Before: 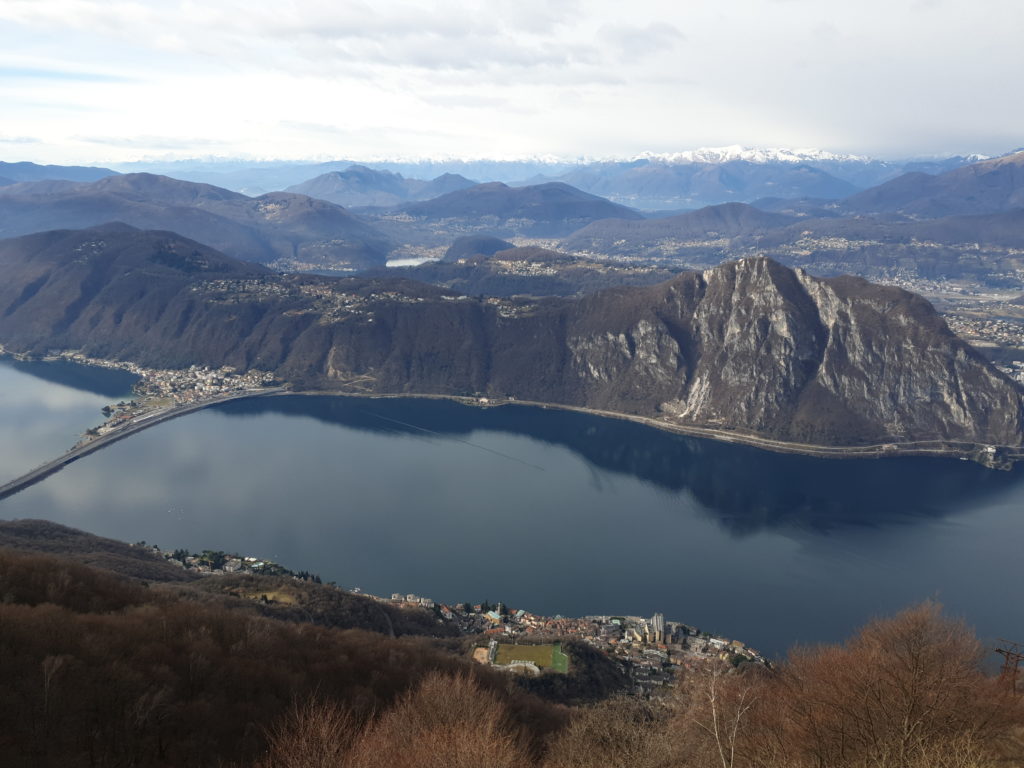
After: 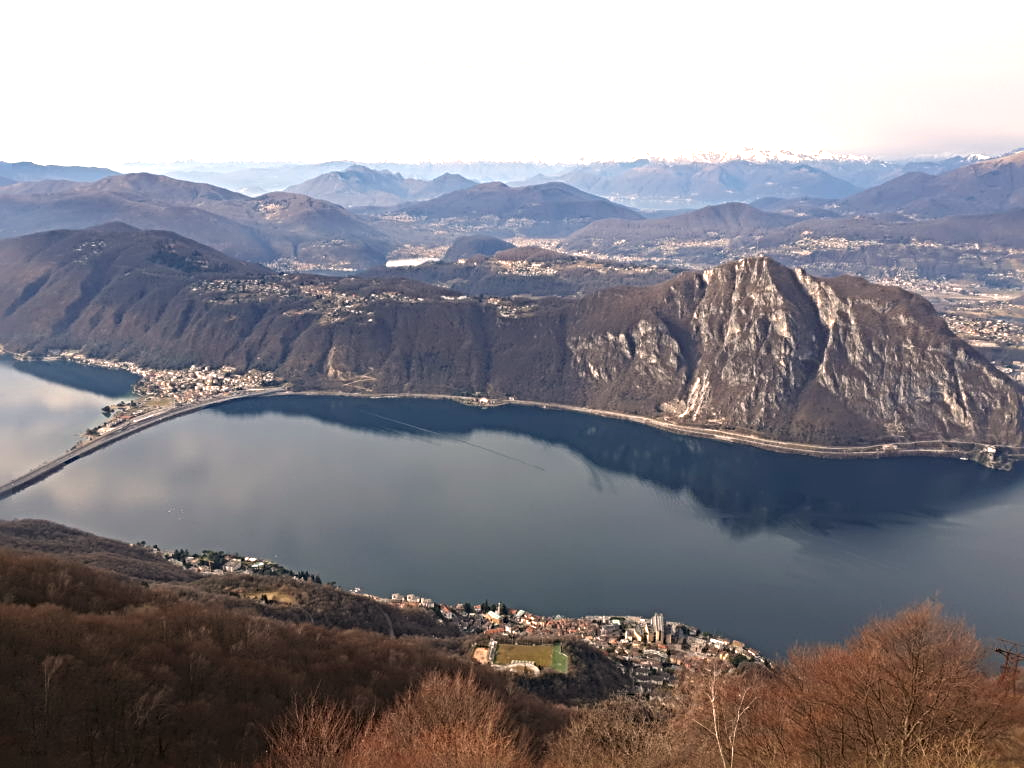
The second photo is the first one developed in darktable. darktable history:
exposure: black level correction 0, exposure 0.5 EV, compensate exposure bias true, compensate highlight preservation false
sharpen: radius 4.883
white balance: red 1.127, blue 0.943
